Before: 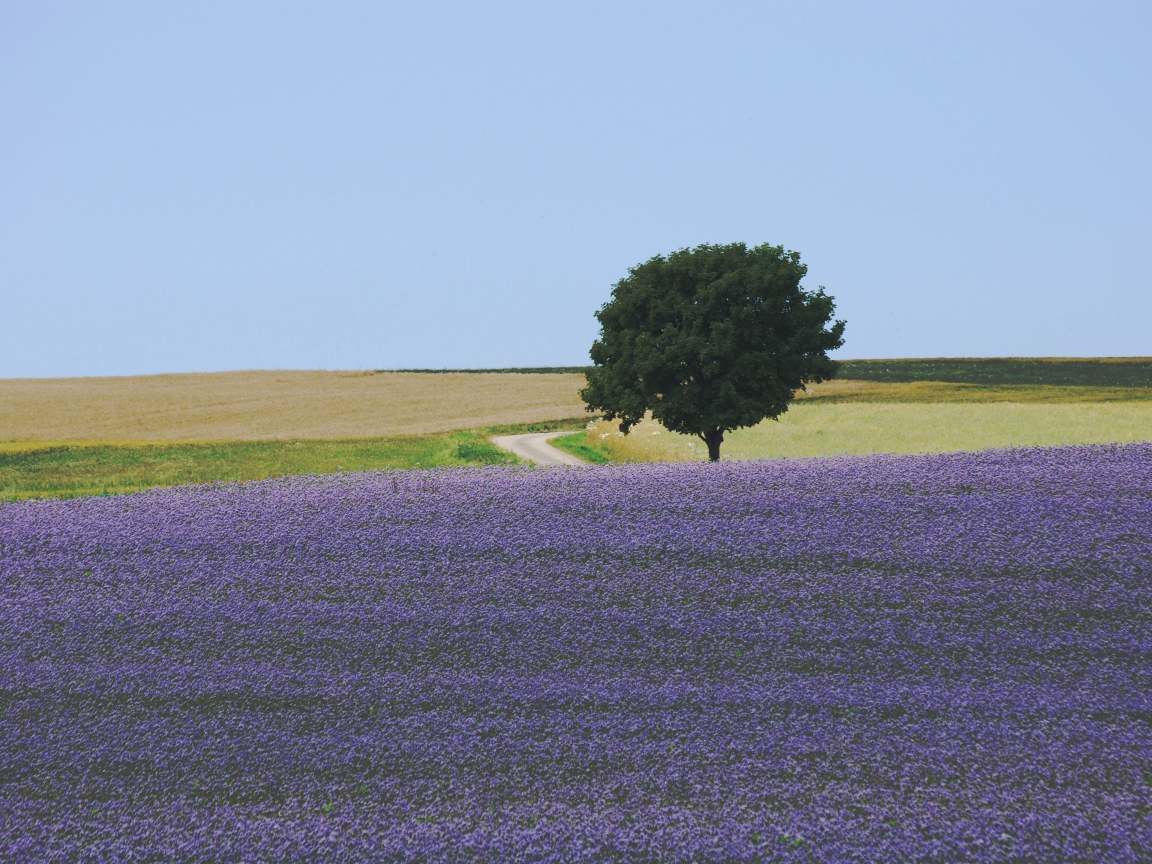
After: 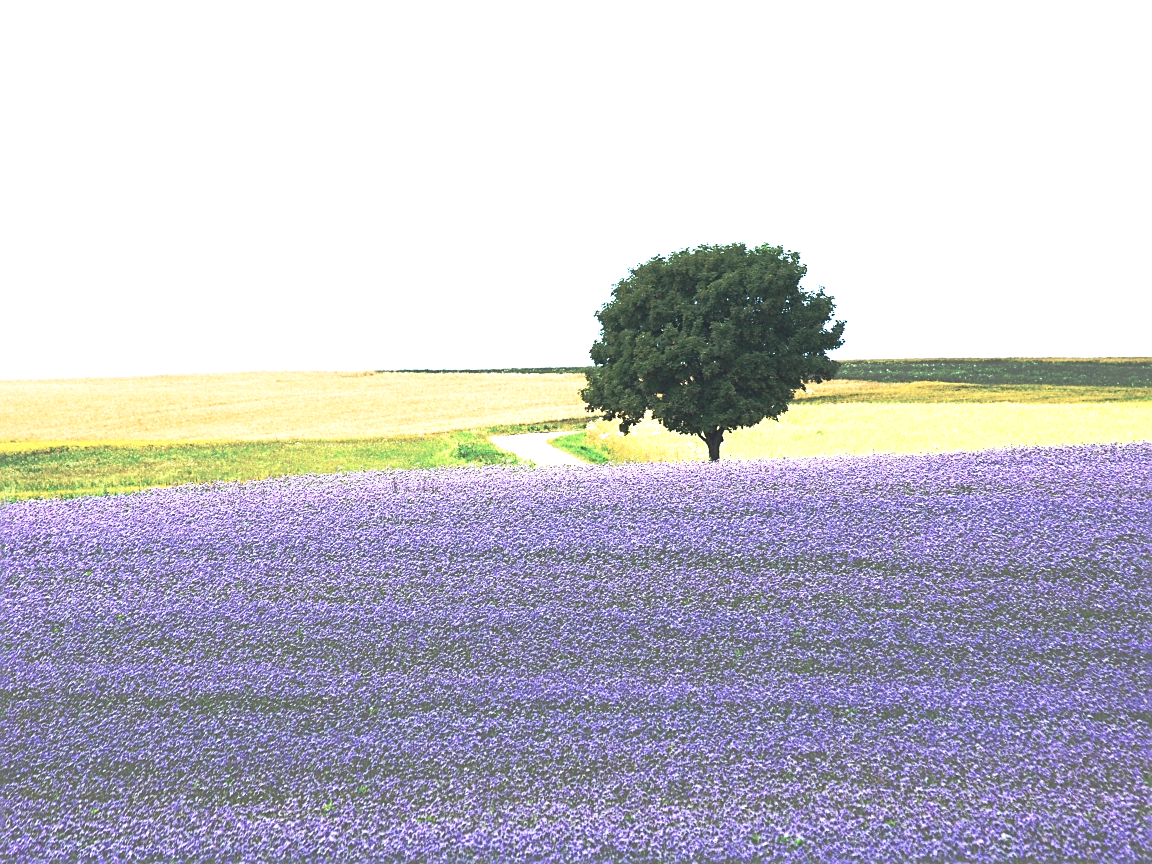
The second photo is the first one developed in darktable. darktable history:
sharpen: on, module defaults
shadows and highlights: shadows -11.27, white point adjustment 3.94, highlights 28.81
exposure: black level correction 0.002, exposure 1.309 EV, compensate exposure bias true, compensate highlight preservation false
